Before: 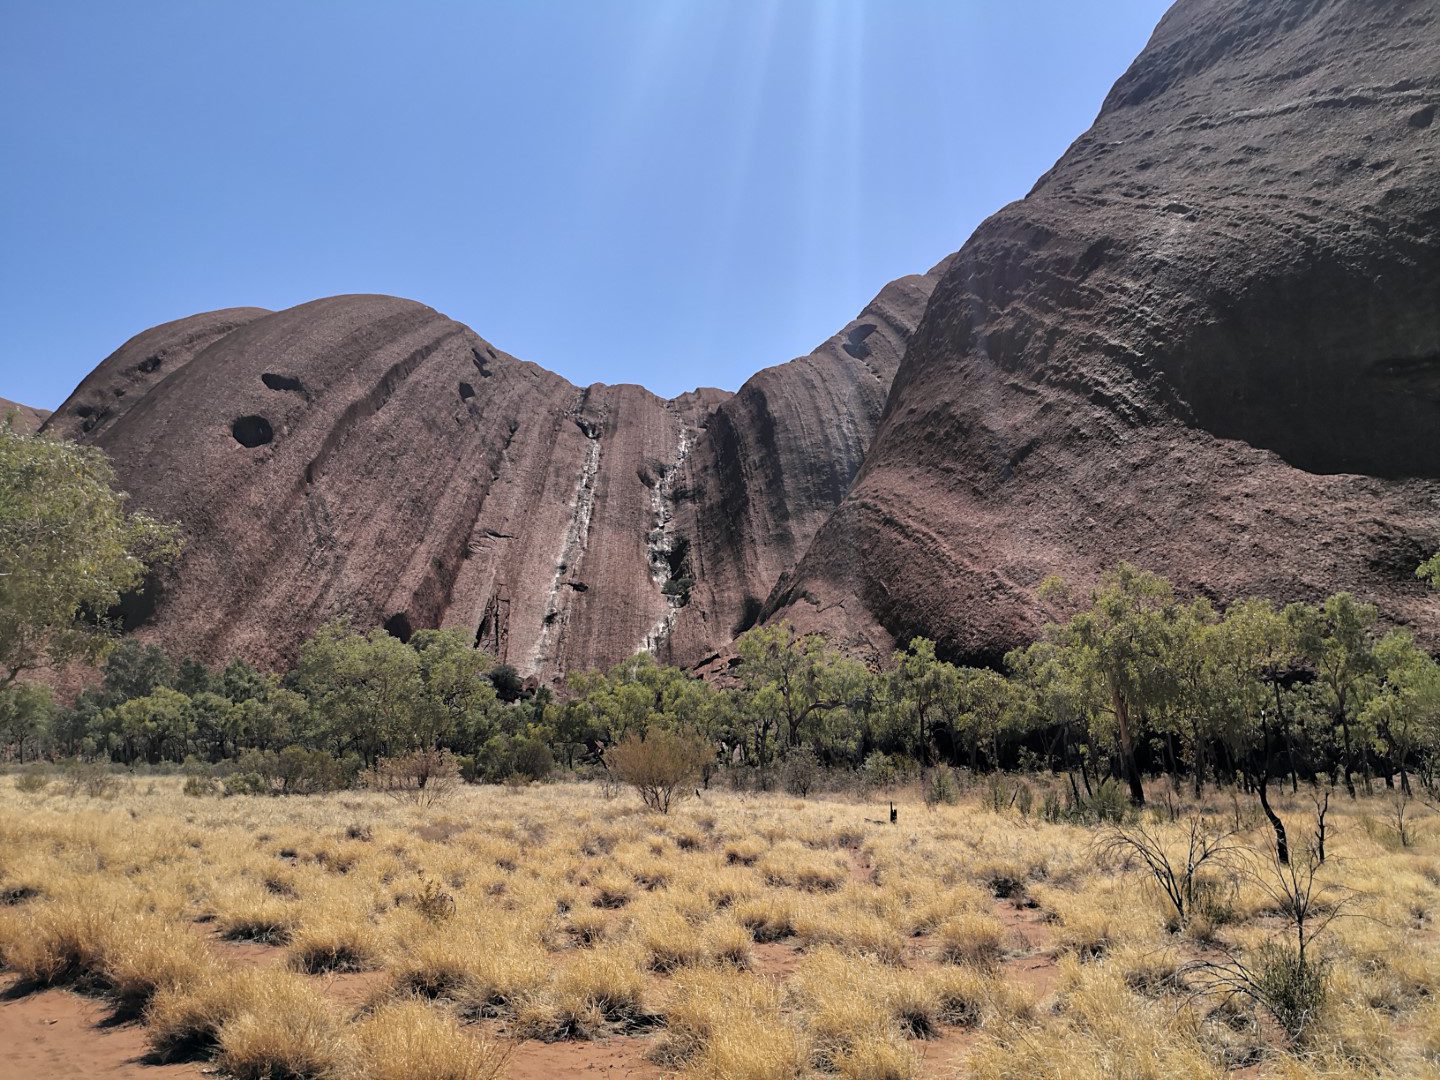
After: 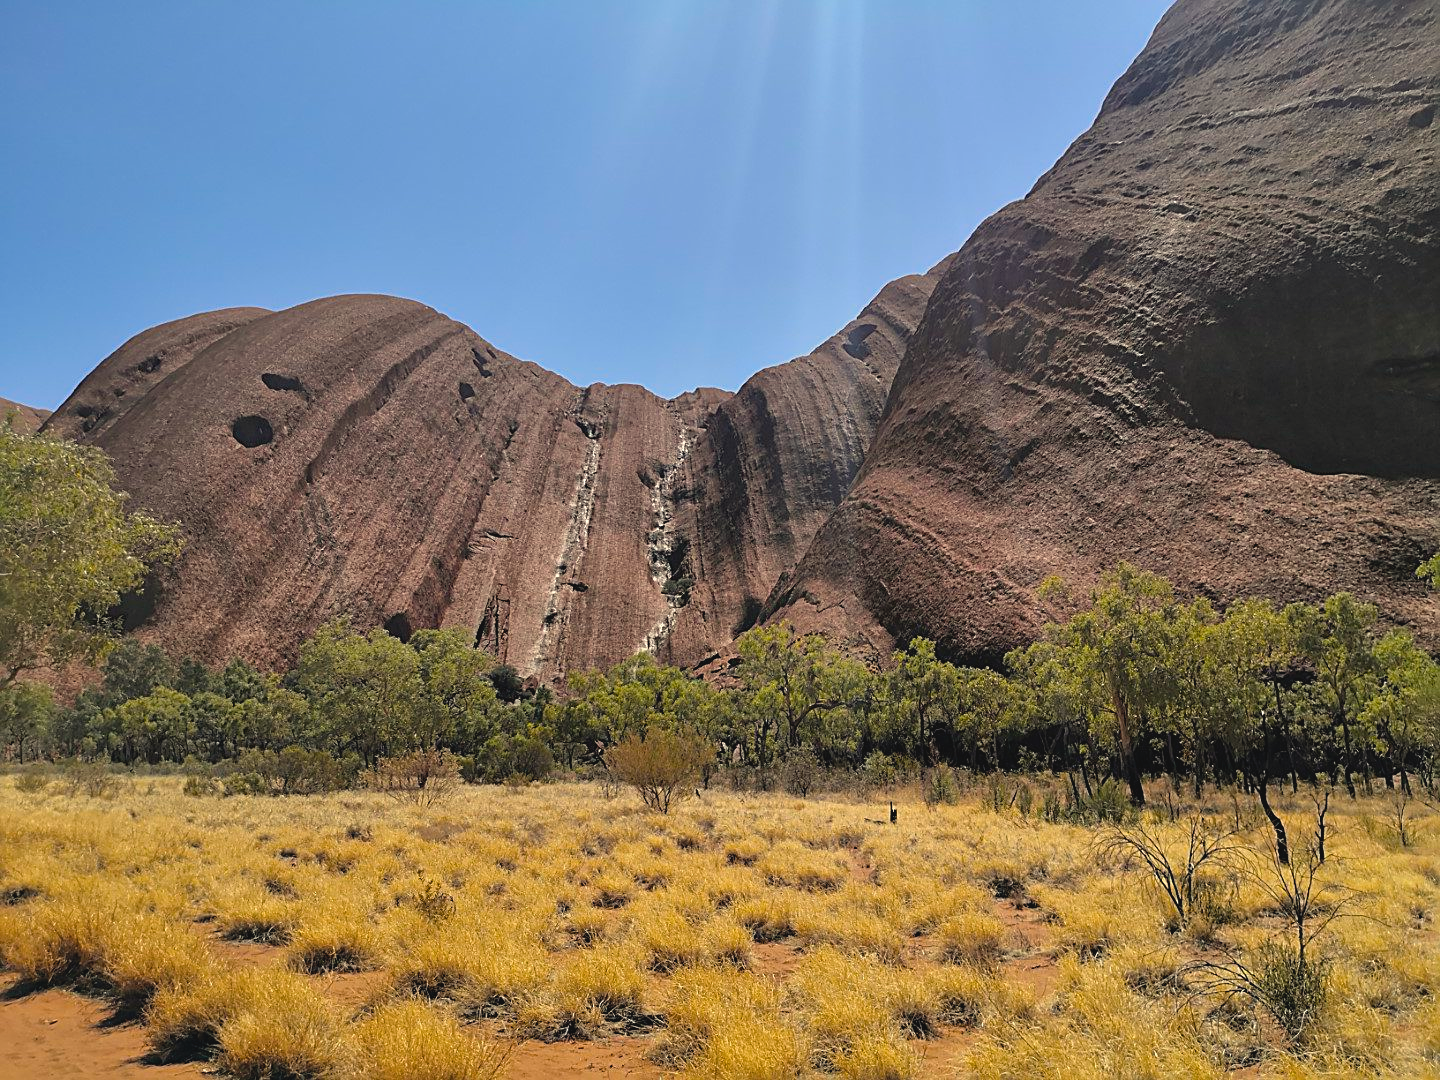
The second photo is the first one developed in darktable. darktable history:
sharpen: on, module defaults
contrast brightness saturation: contrast -0.1, saturation -0.1
white balance: red 1.029, blue 0.92
color balance rgb: linear chroma grading › global chroma 15%, perceptual saturation grading › global saturation 30%
